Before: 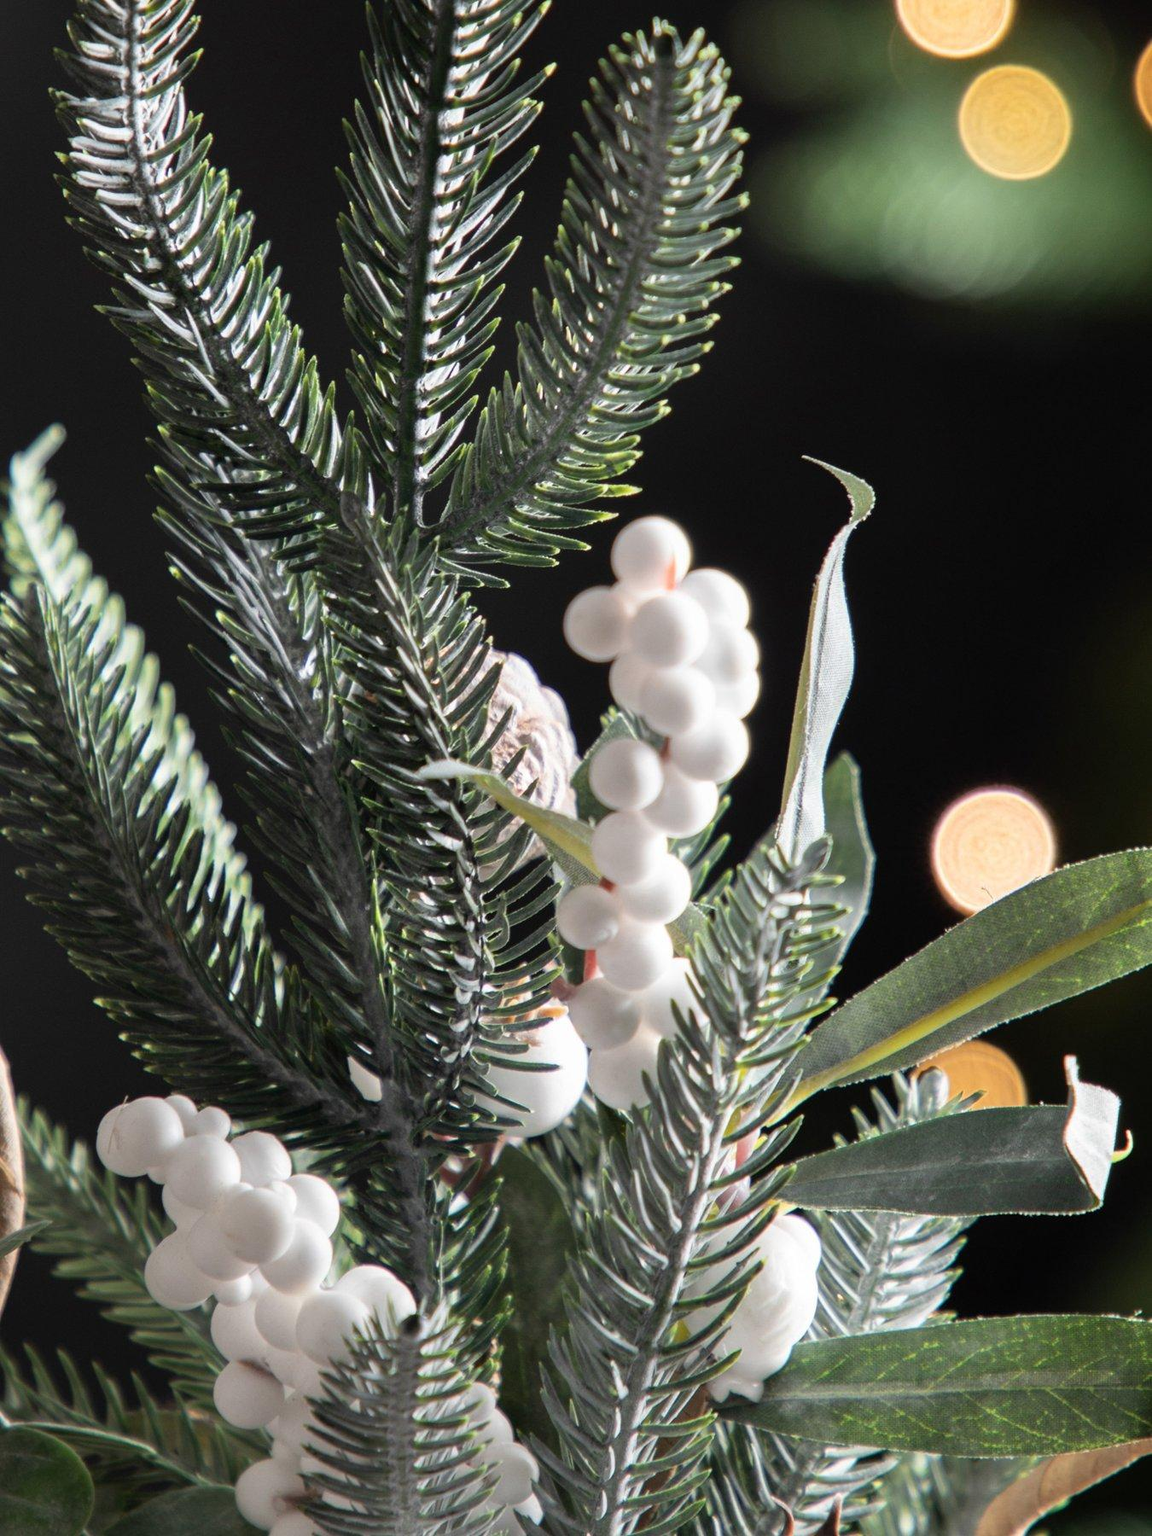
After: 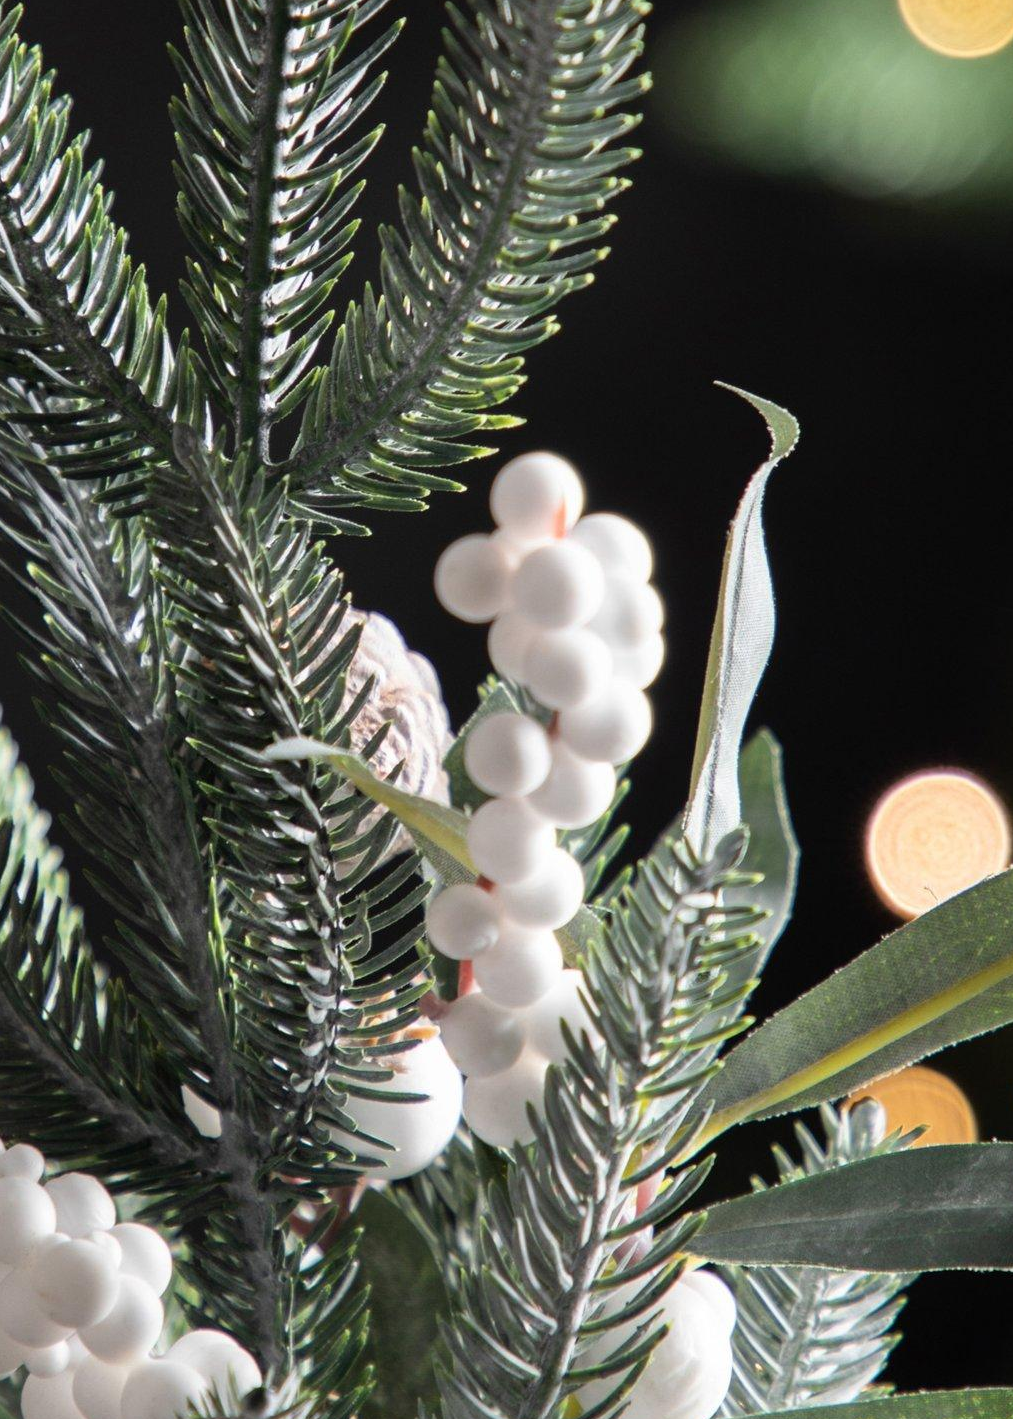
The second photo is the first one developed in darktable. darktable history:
crop: left 16.802%, top 8.535%, right 8.134%, bottom 12.616%
